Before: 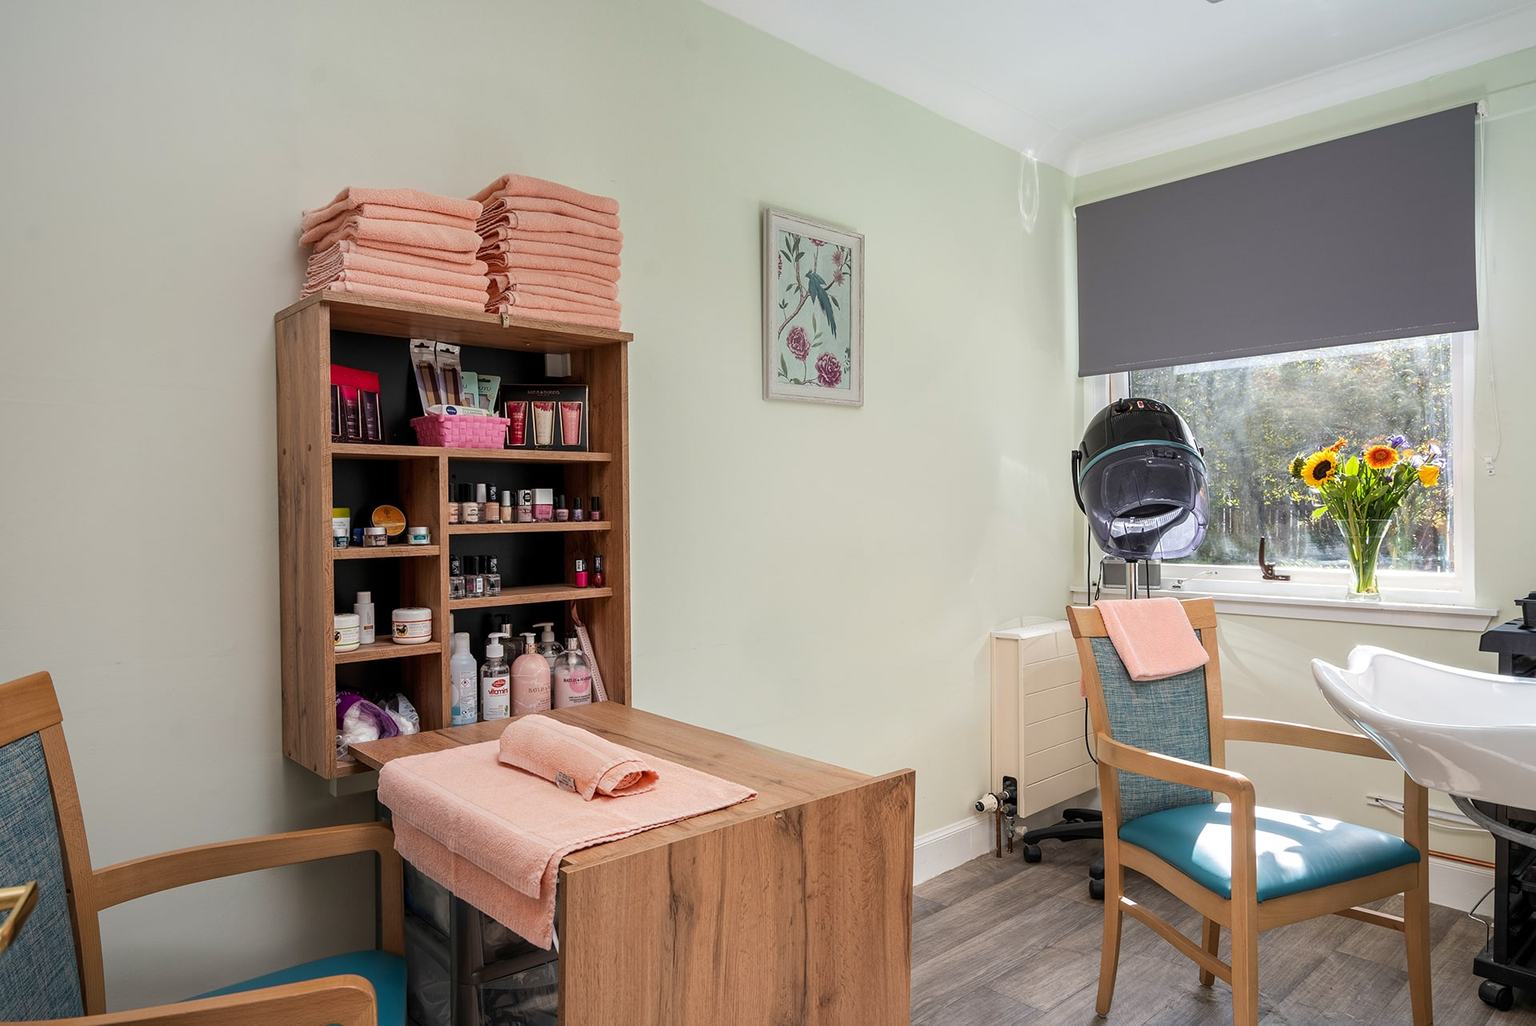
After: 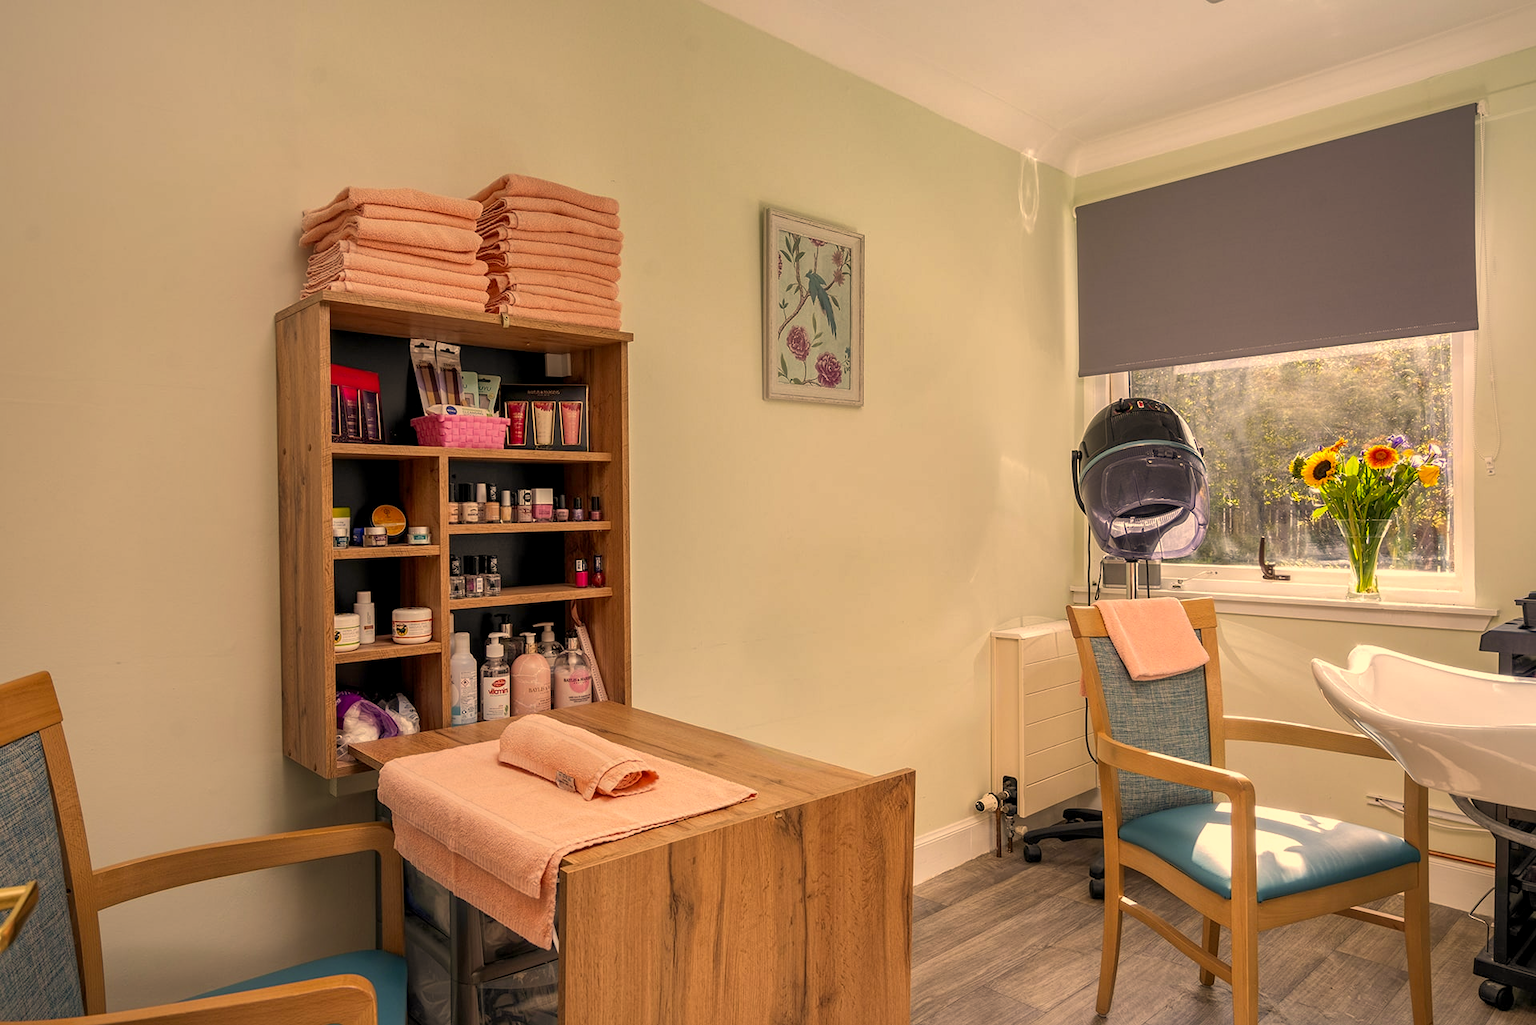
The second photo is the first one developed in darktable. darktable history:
shadows and highlights: on, module defaults
color correction: highlights a* 15, highlights b* 31.55
local contrast: highlights 100%, shadows 100%, detail 120%, midtone range 0.2
